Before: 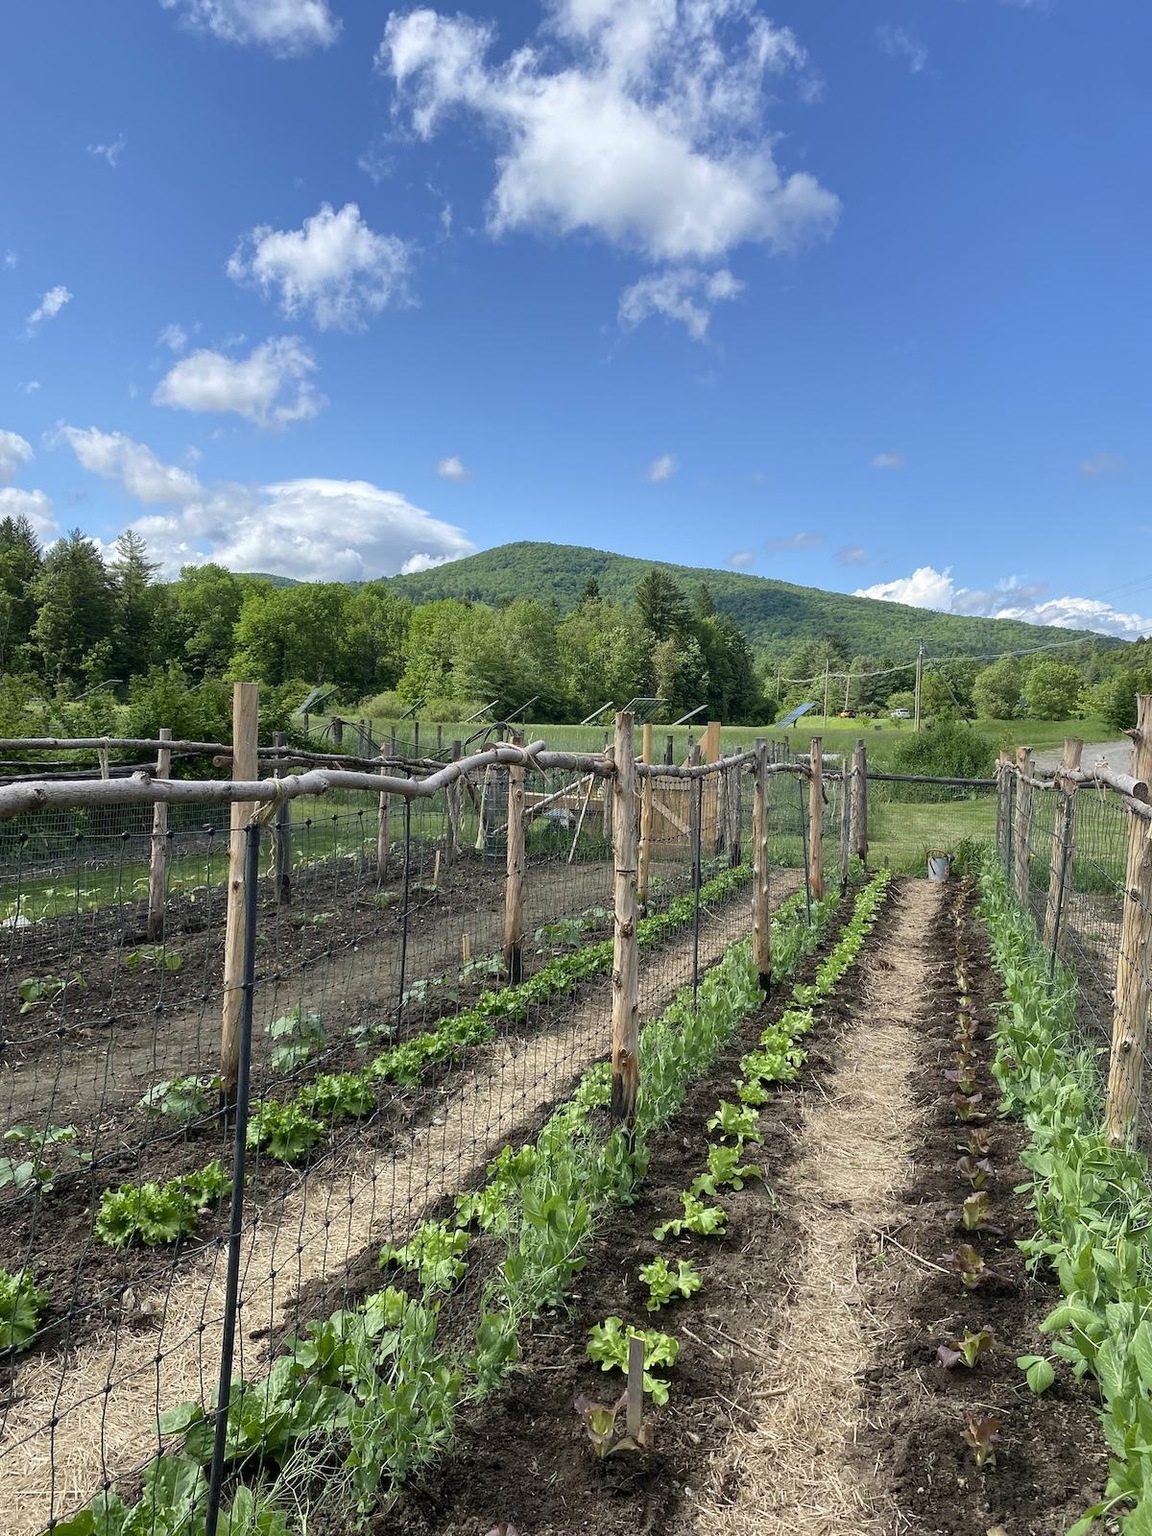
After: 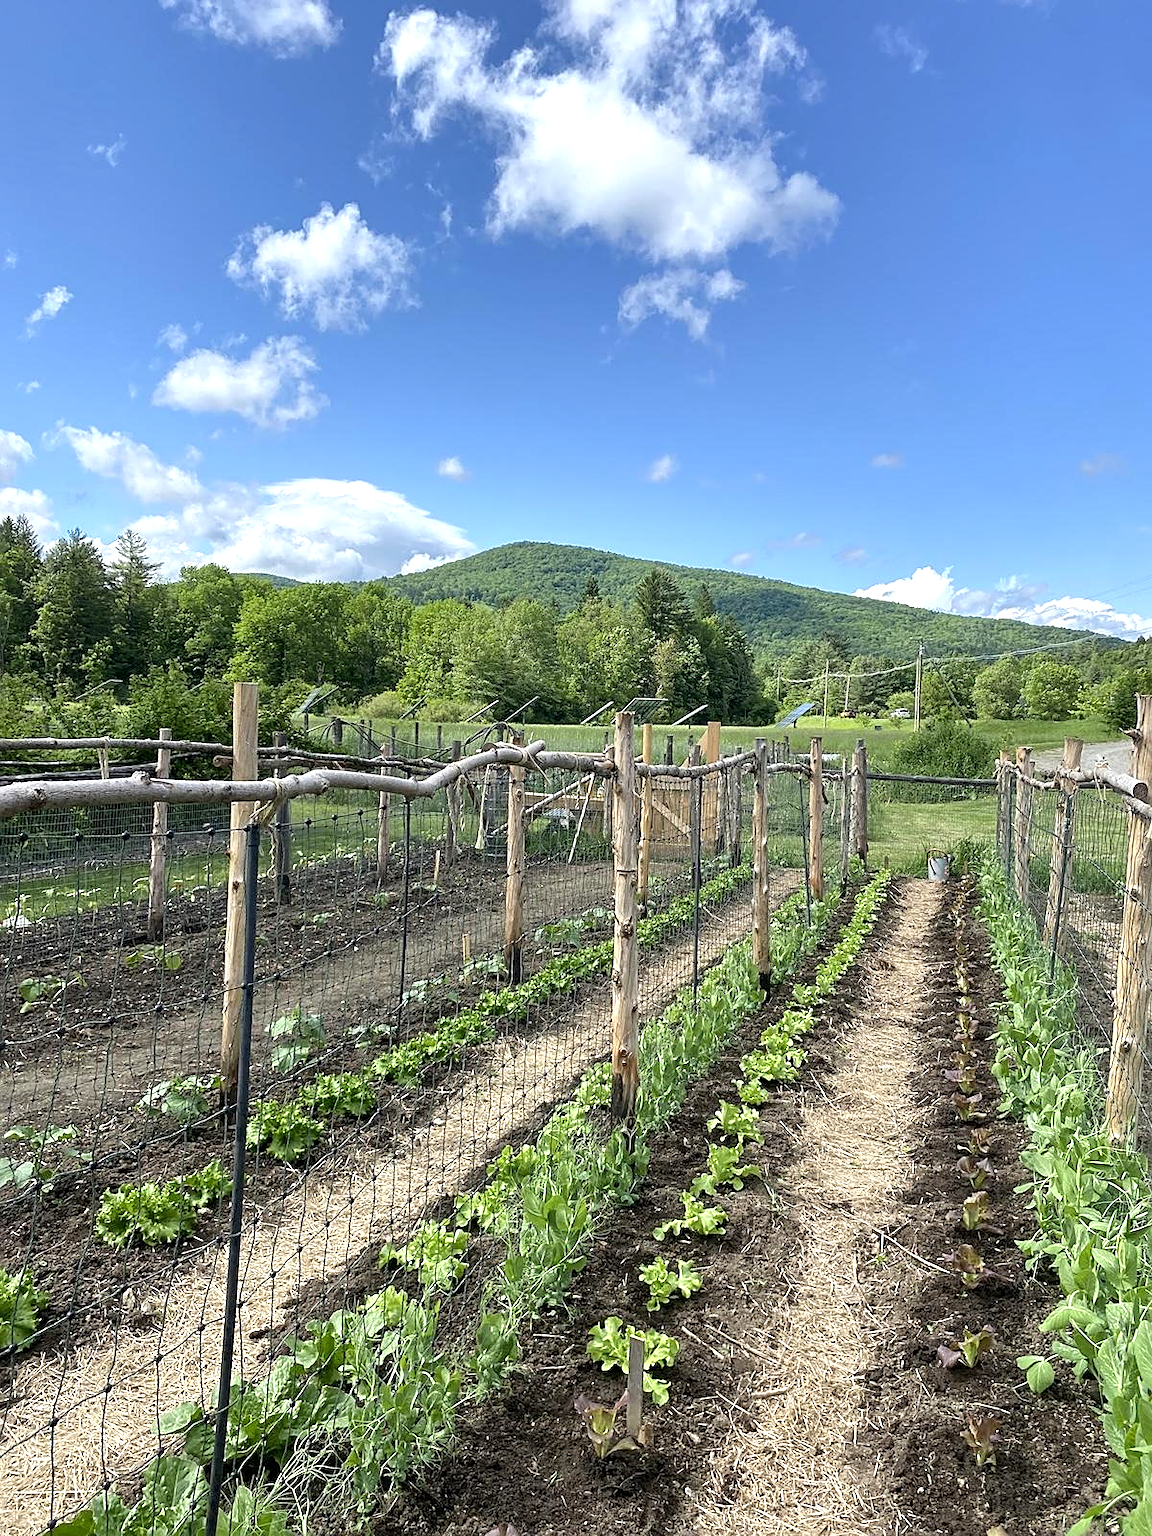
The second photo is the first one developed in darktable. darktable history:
shadows and highlights: shadows 35, highlights -35, soften with gaussian
exposure: black level correction 0.001, exposure 0.5 EV, compensate exposure bias true, compensate highlight preservation false
sharpen: on, module defaults
